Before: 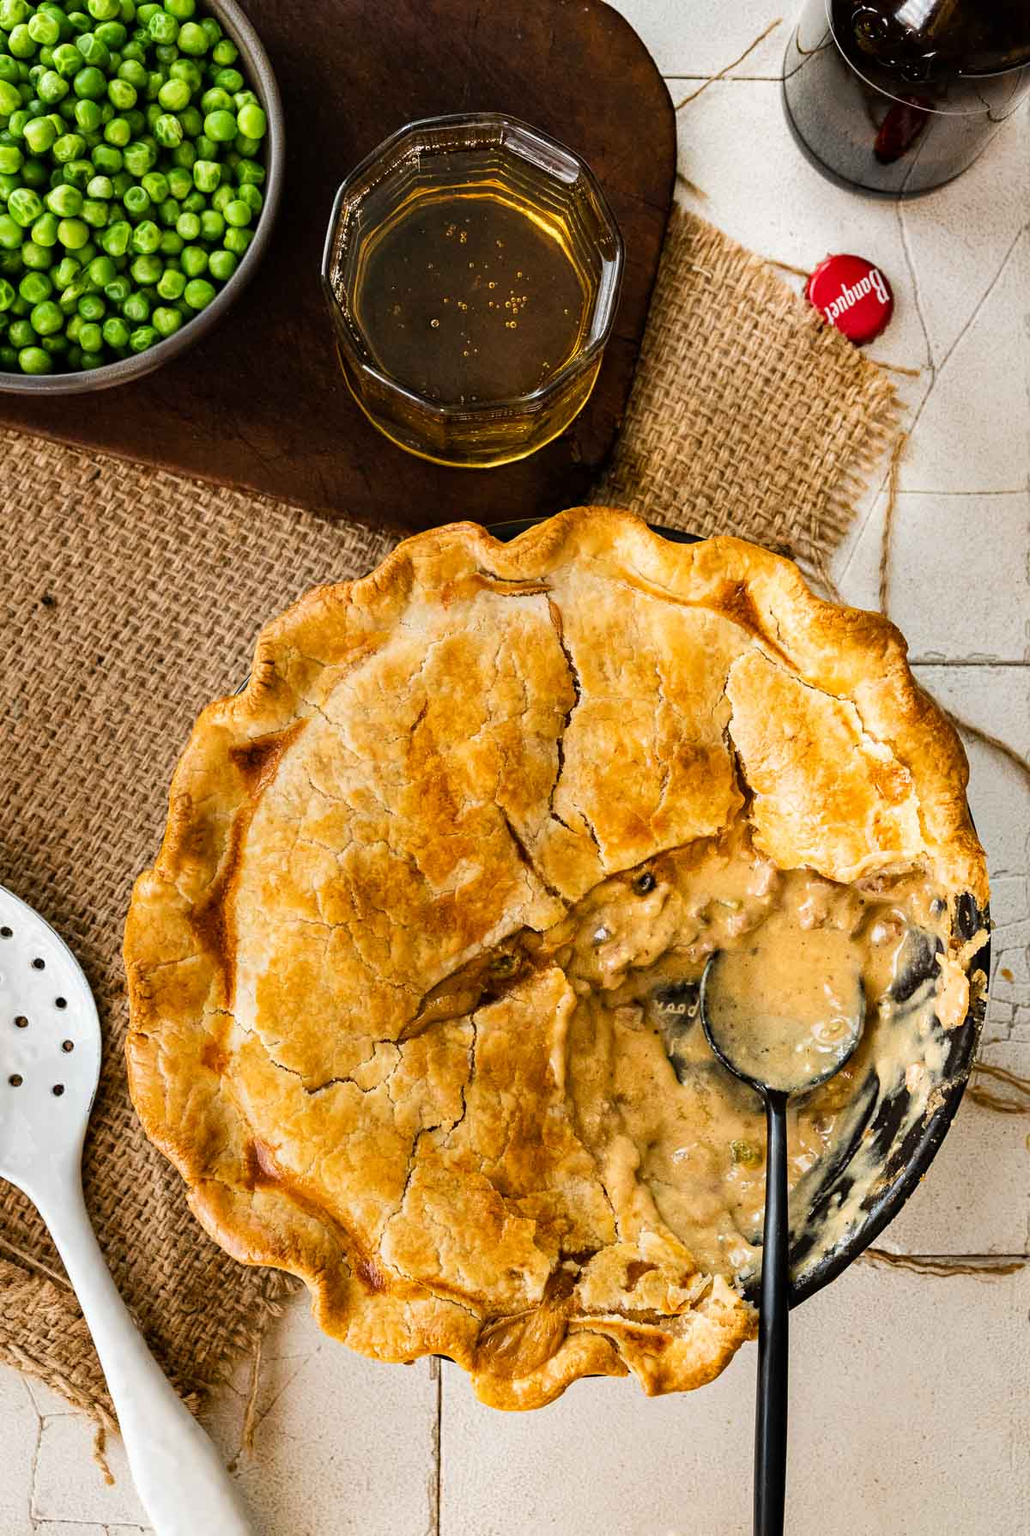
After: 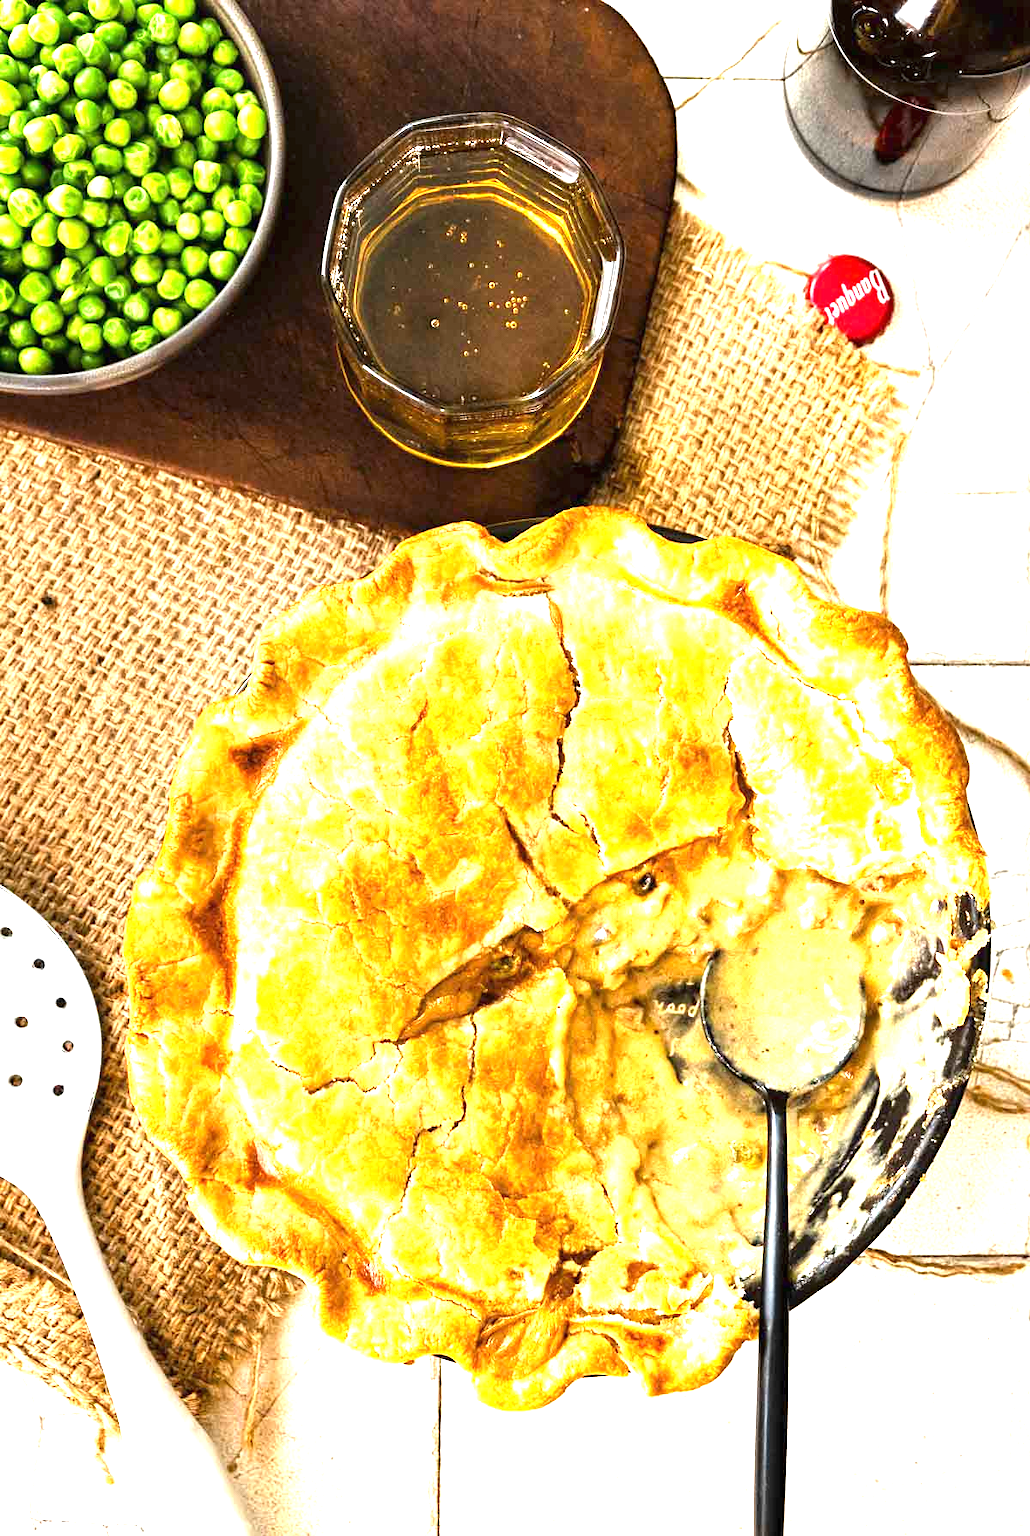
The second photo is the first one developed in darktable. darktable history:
exposure: black level correction 0, exposure 1.745 EV, compensate highlight preservation false
